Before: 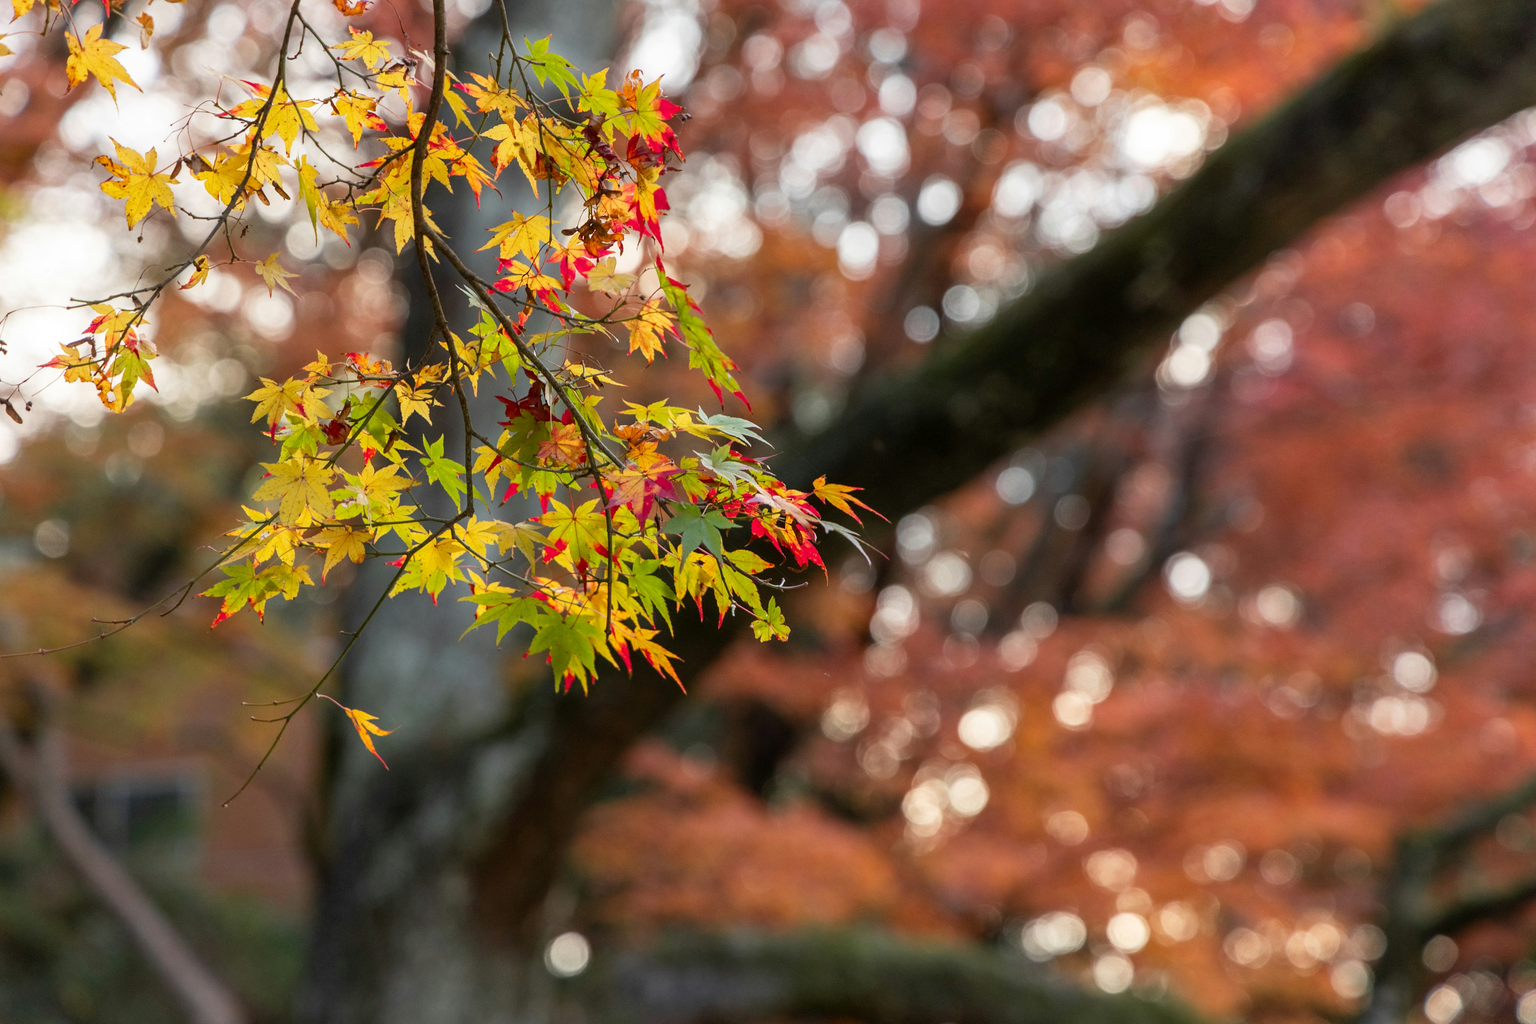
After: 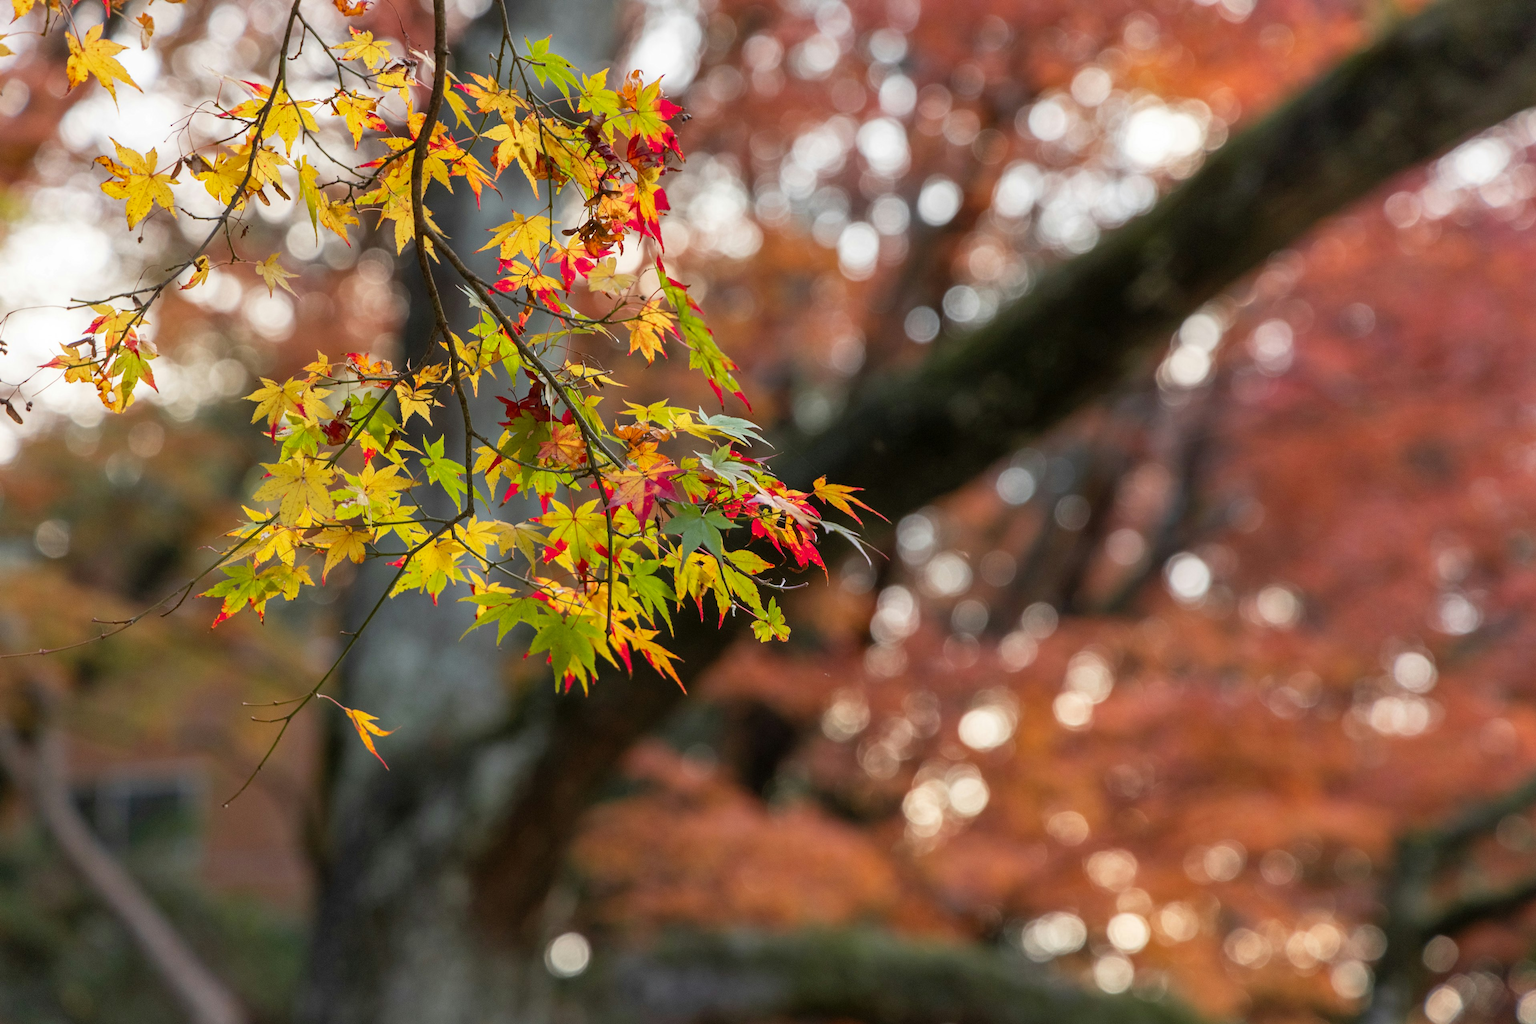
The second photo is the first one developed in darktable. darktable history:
shadows and highlights: shadows 24.76, highlights -24.42
